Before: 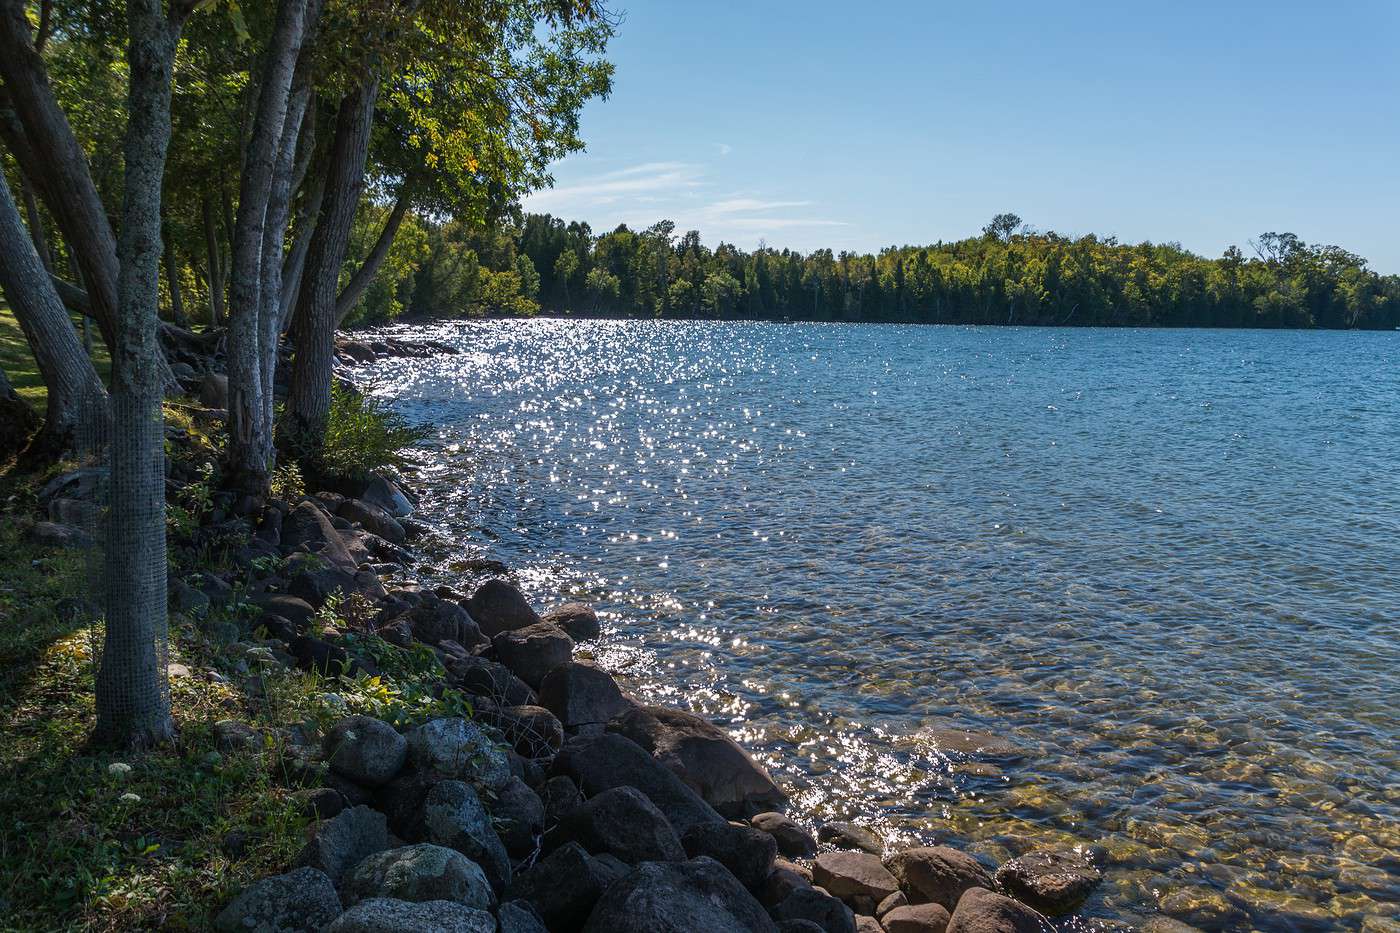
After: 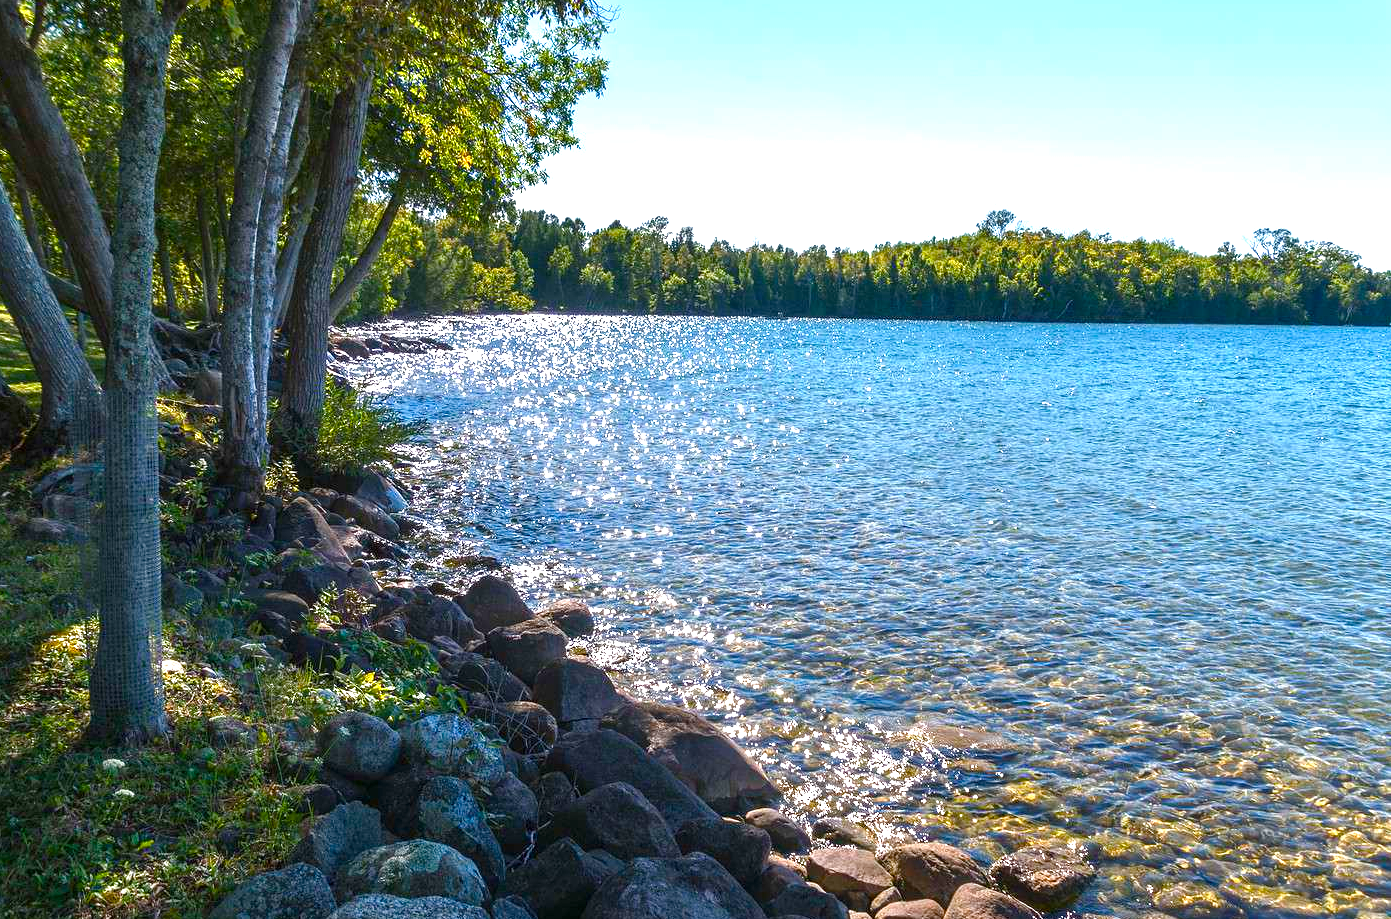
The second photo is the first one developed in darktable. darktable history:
exposure: black level correction 0, exposure 0.695 EV, compensate exposure bias true, compensate highlight preservation false
crop: left 0.468%, top 0.507%, right 0.174%, bottom 0.955%
color balance rgb: perceptual saturation grading › global saturation 20%, perceptual saturation grading › highlights -25.321%, perceptual saturation grading › shadows 50.182%, perceptual brilliance grading › global brilliance 19.364%
